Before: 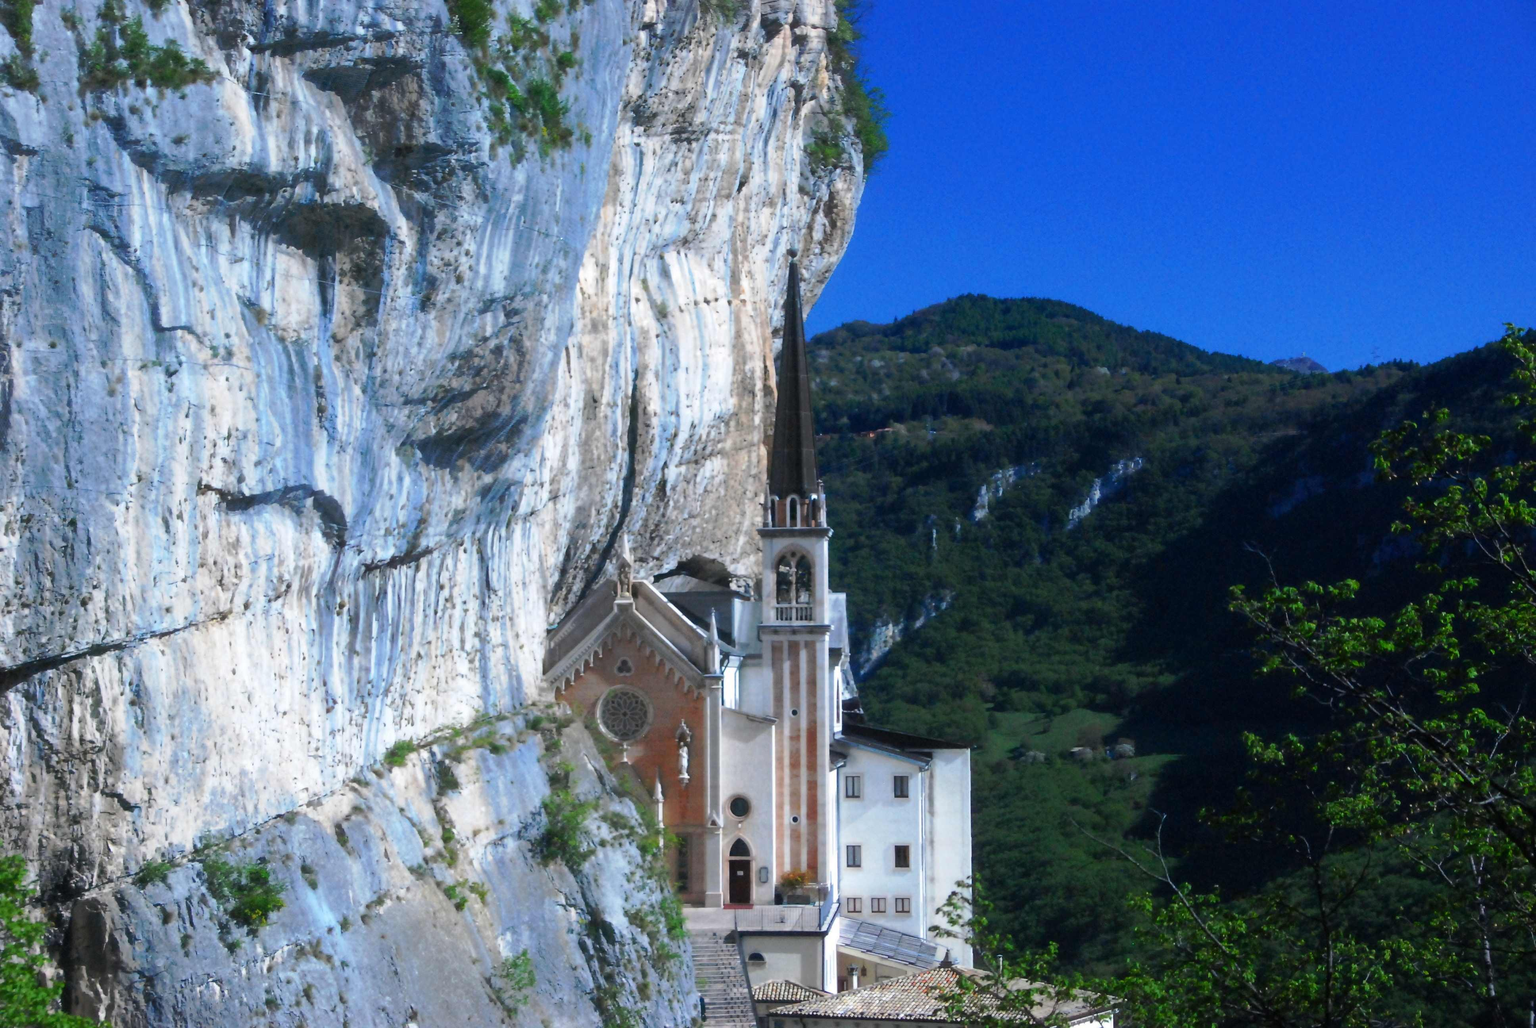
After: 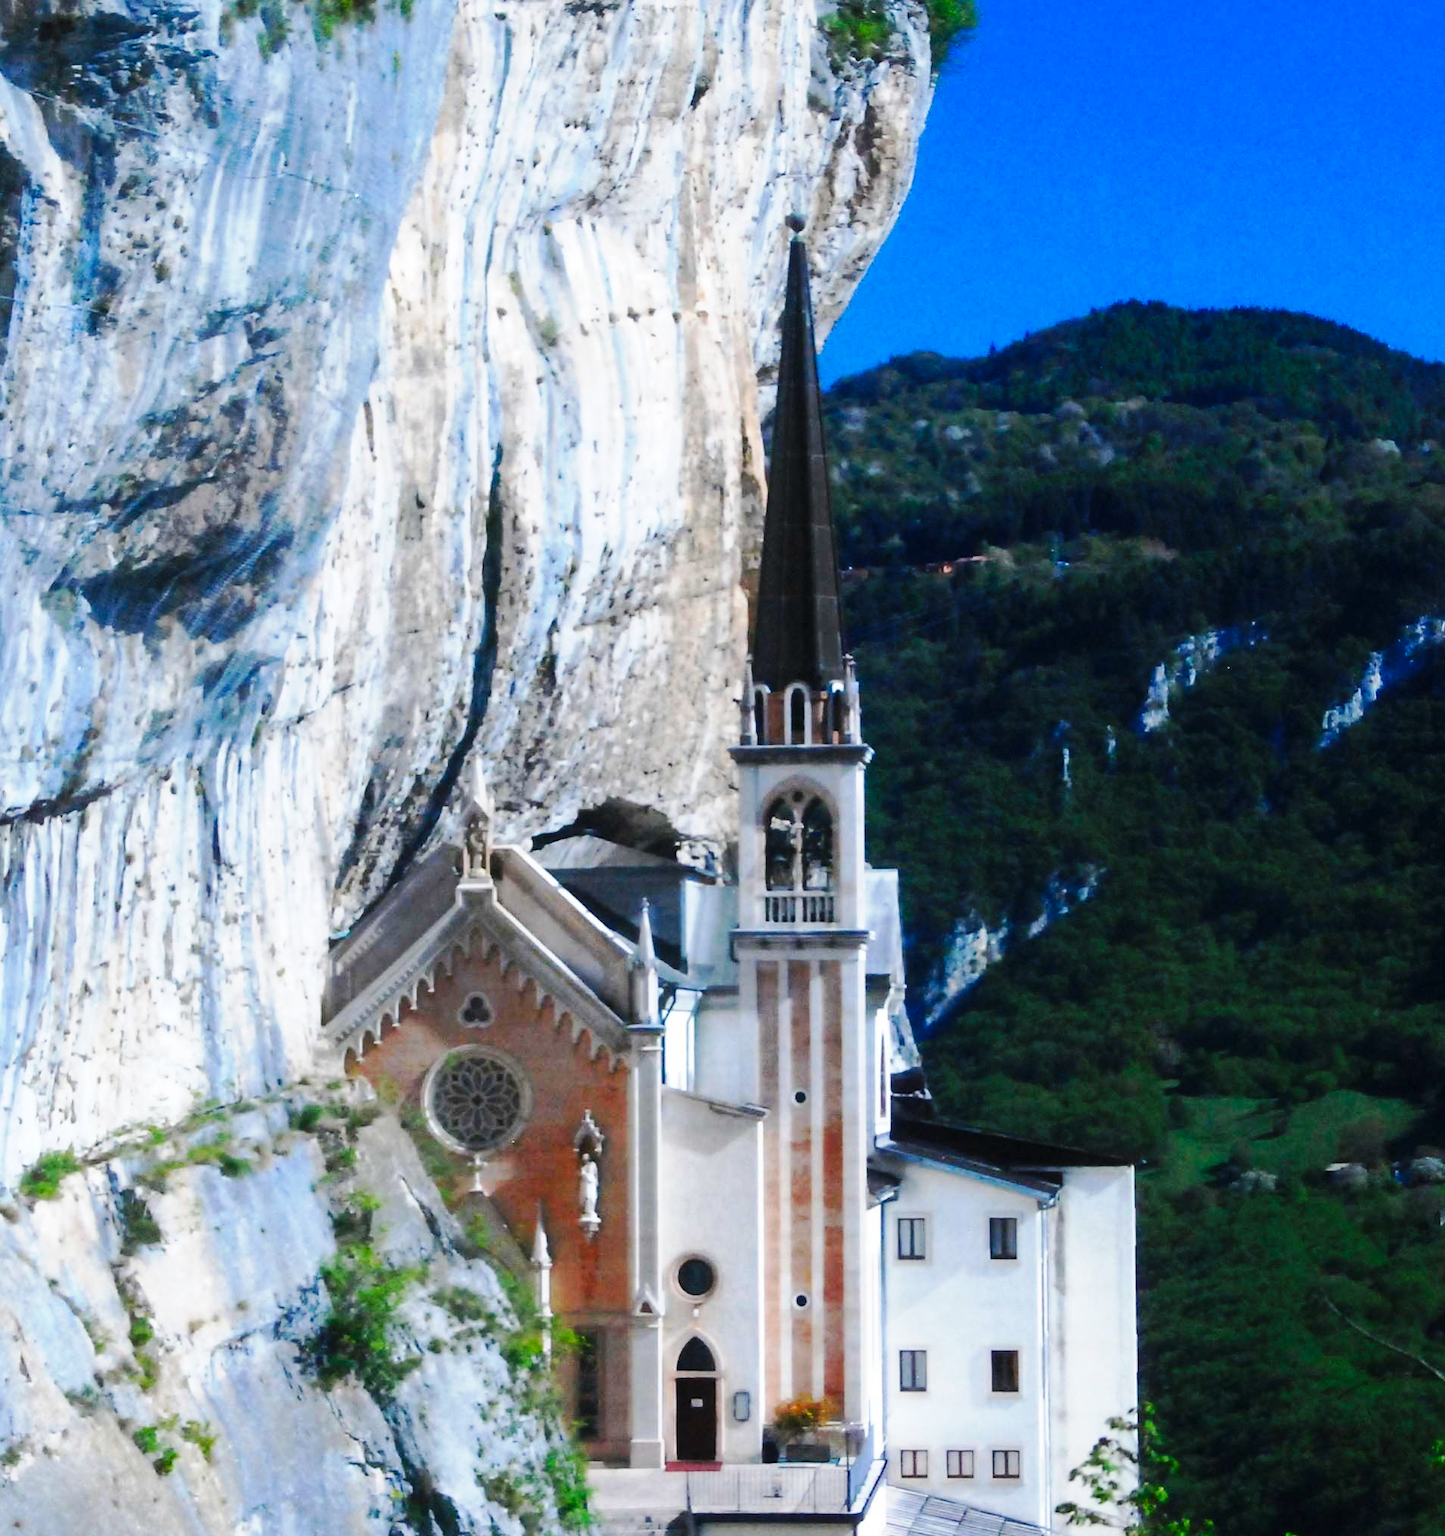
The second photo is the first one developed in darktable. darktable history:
vibrance: on, module defaults
crop and rotate: angle 0.02°, left 24.353%, top 13.219%, right 26.156%, bottom 8.224%
base curve: curves: ch0 [(0, 0) (0.036, 0.025) (0.121, 0.166) (0.206, 0.329) (0.605, 0.79) (1, 1)], preserve colors none
